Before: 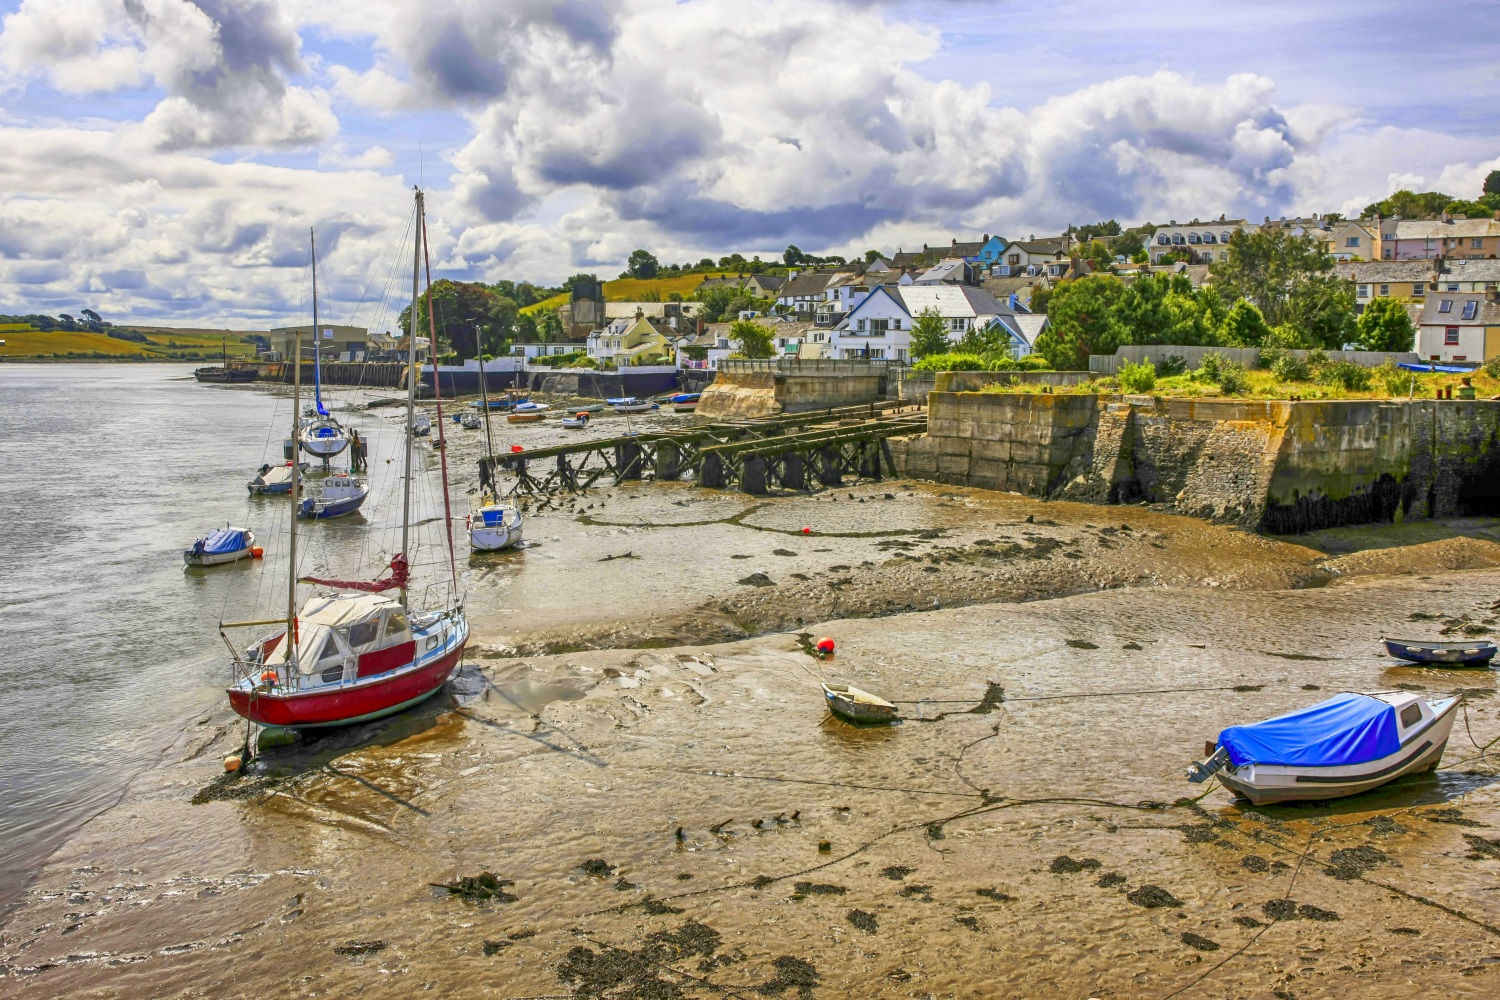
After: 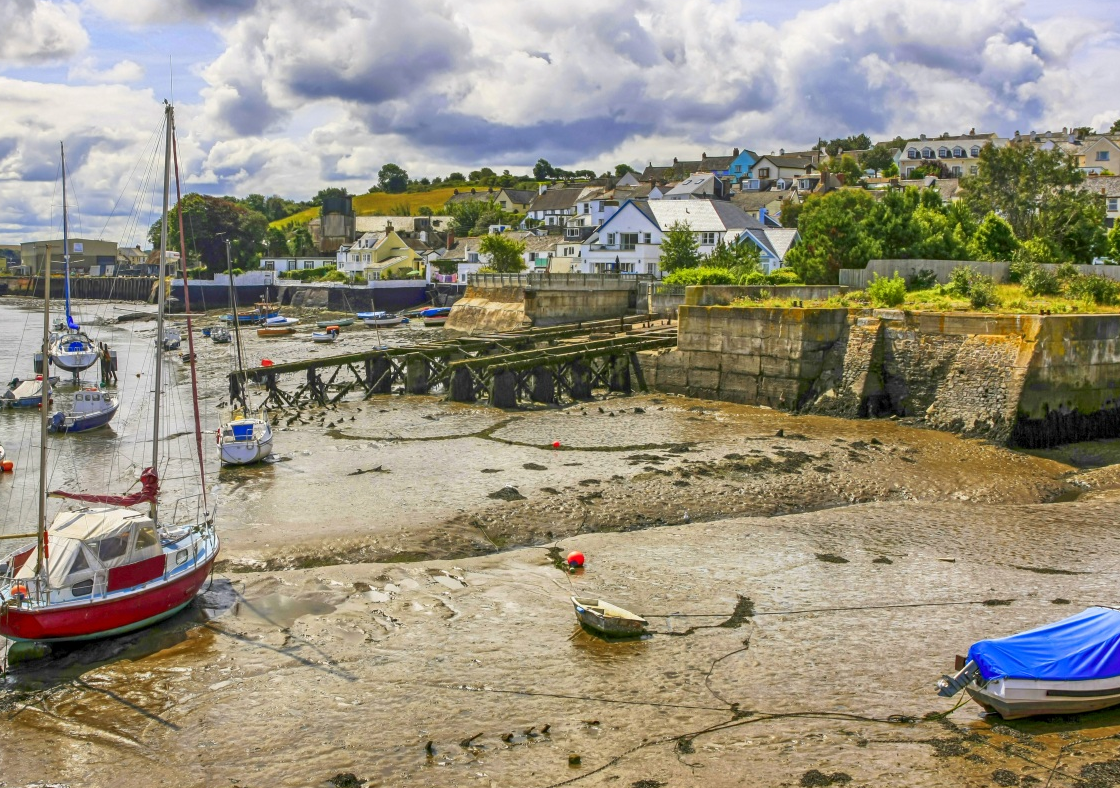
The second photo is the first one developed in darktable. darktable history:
crop: left 16.695%, top 8.678%, right 8.615%, bottom 12.461%
